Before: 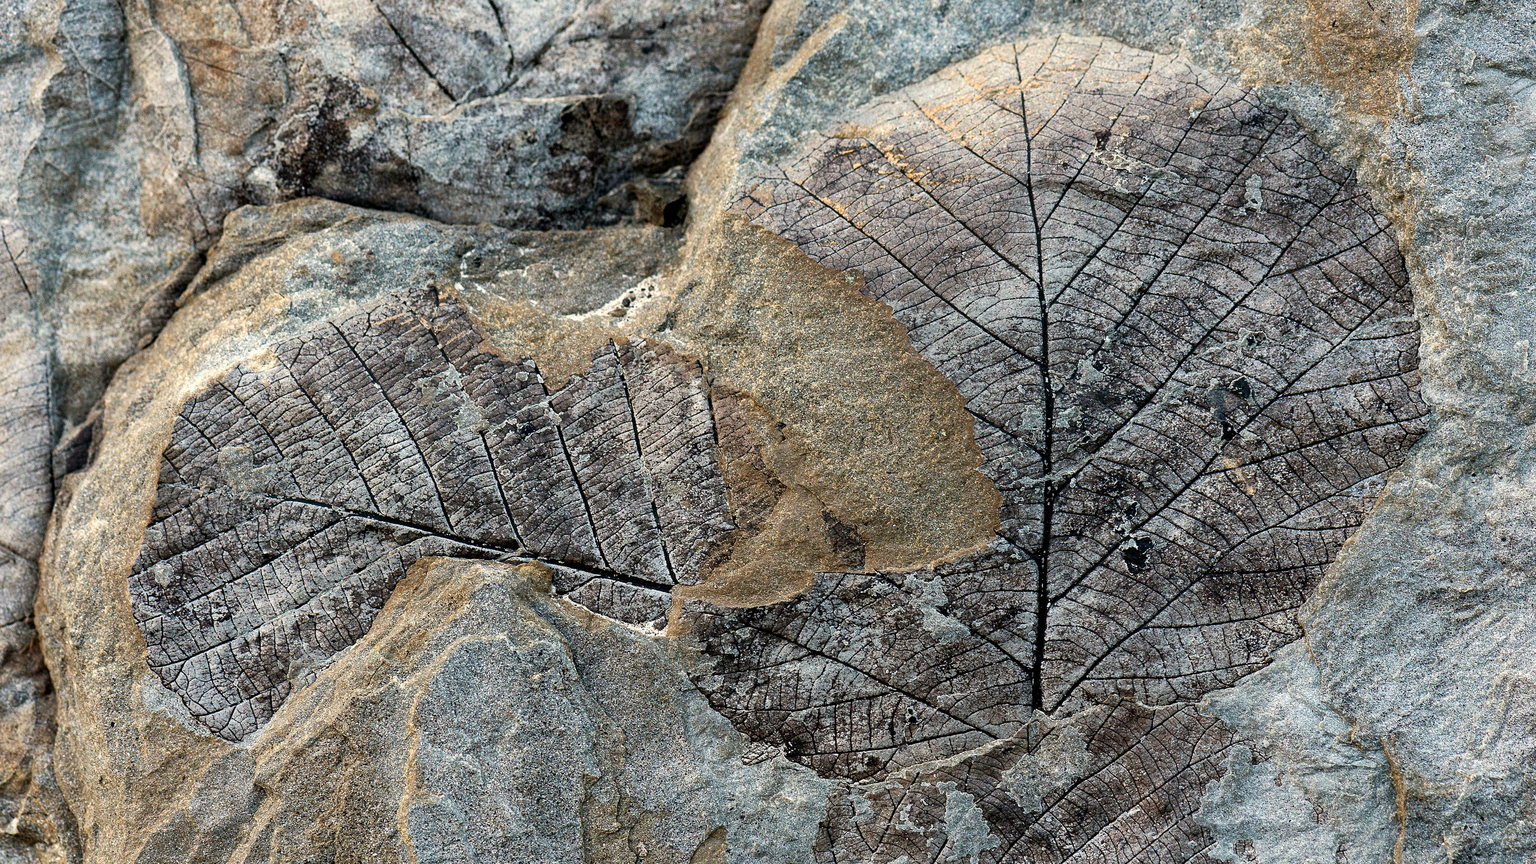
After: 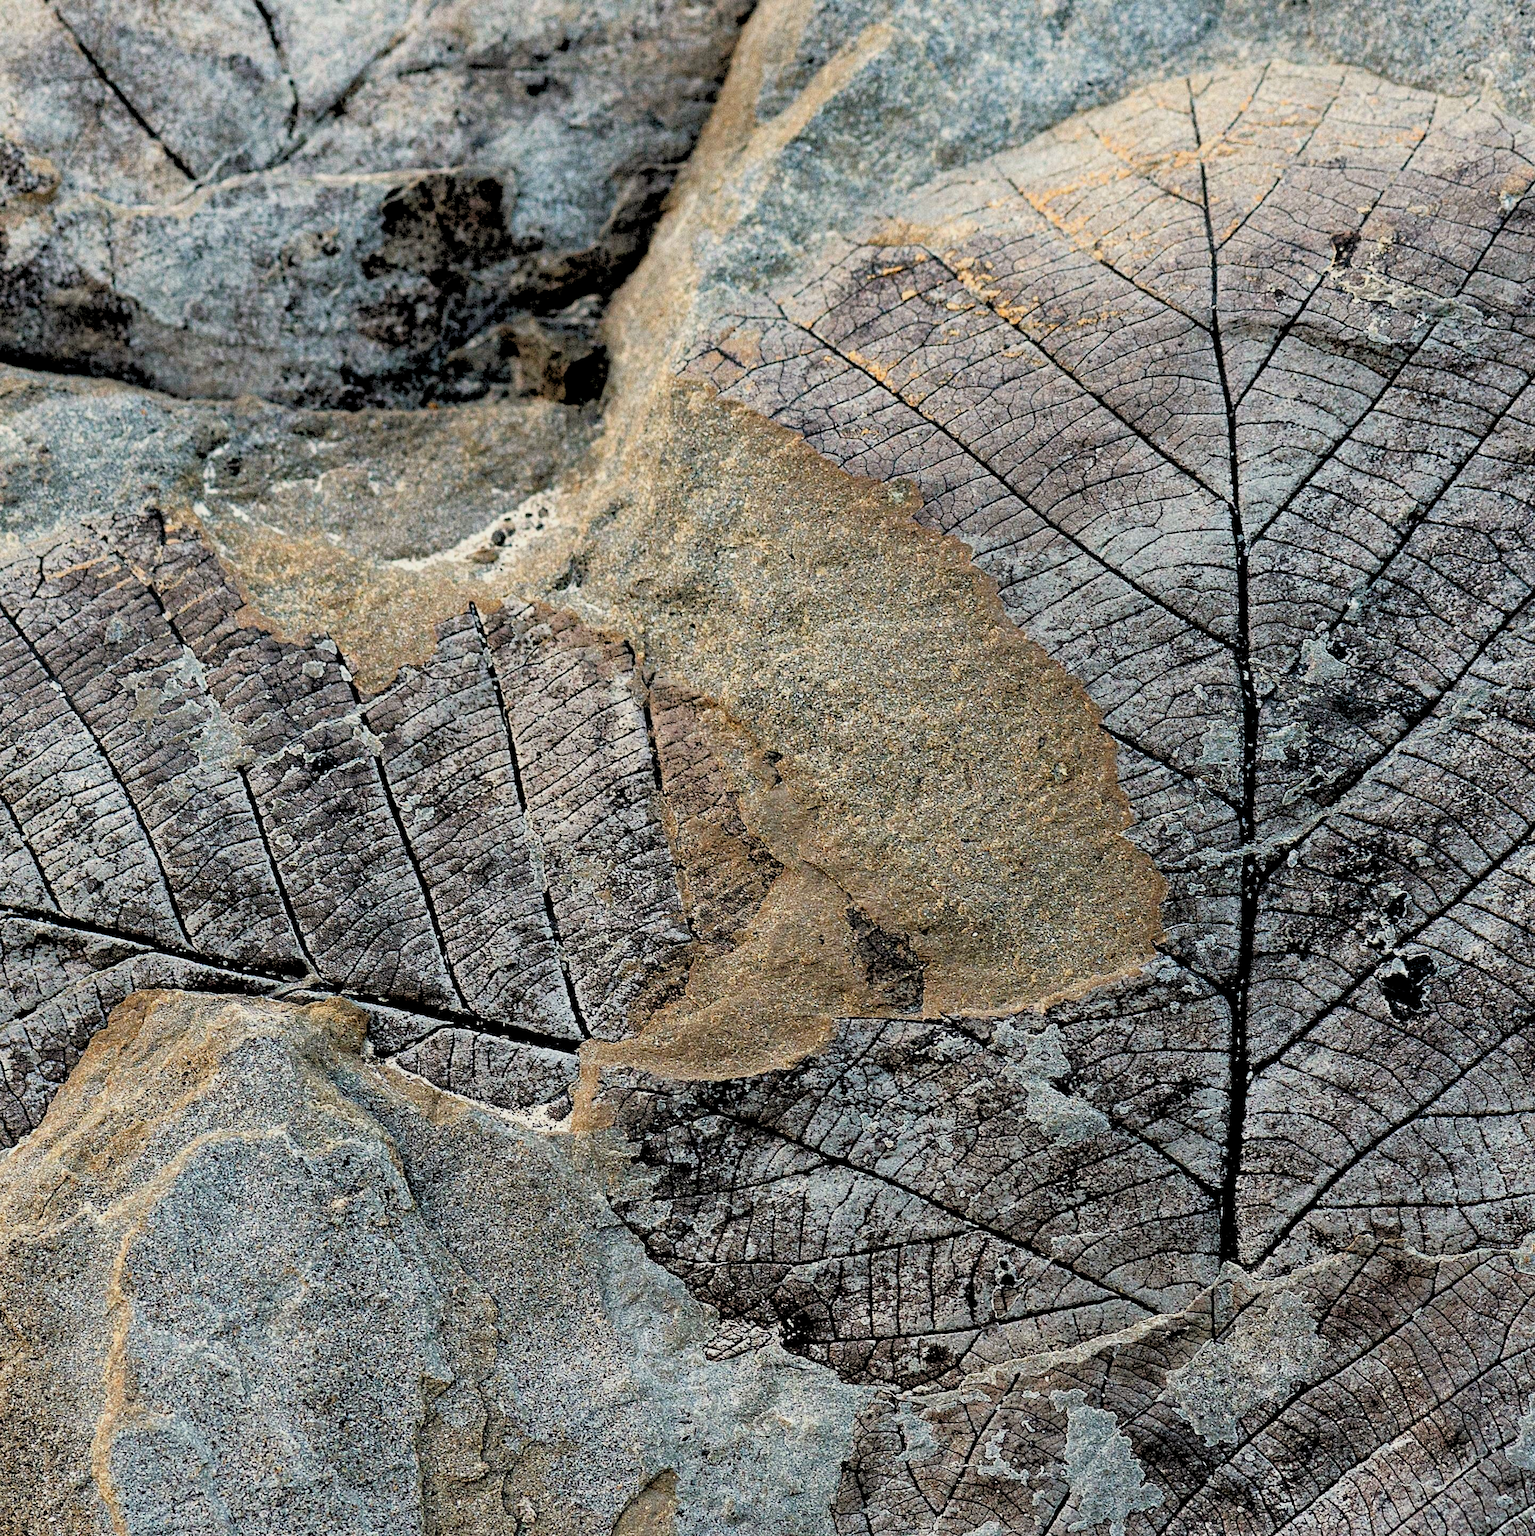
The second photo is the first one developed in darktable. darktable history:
rgb levels: preserve colors sum RGB, levels [[0.038, 0.433, 0.934], [0, 0.5, 1], [0, 0.5, 1]]
crop and rotate: left 22.516%, right 21.234%
